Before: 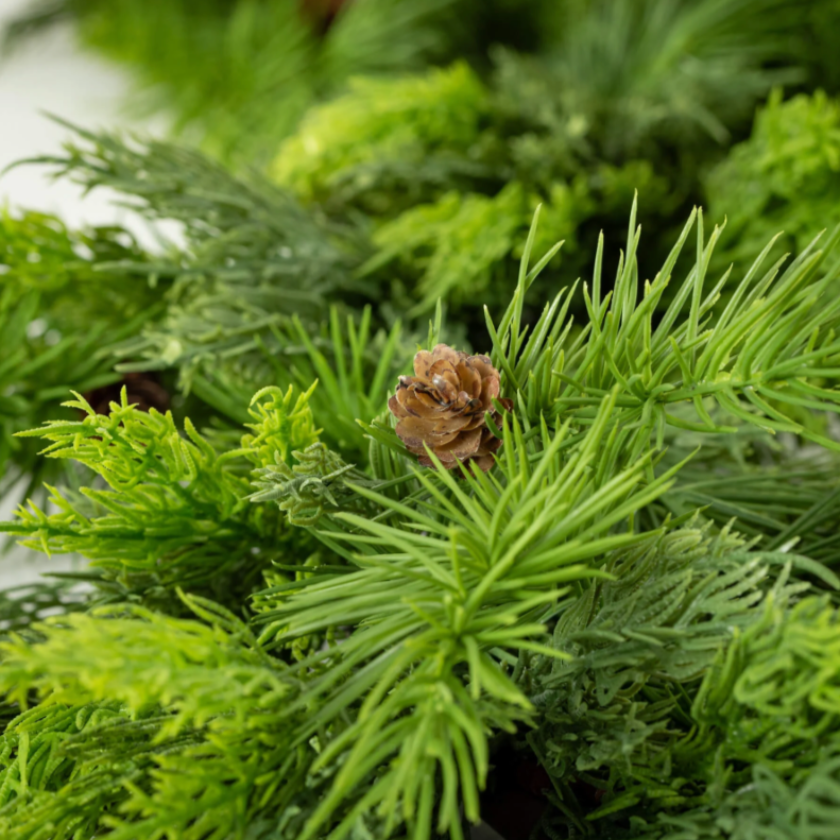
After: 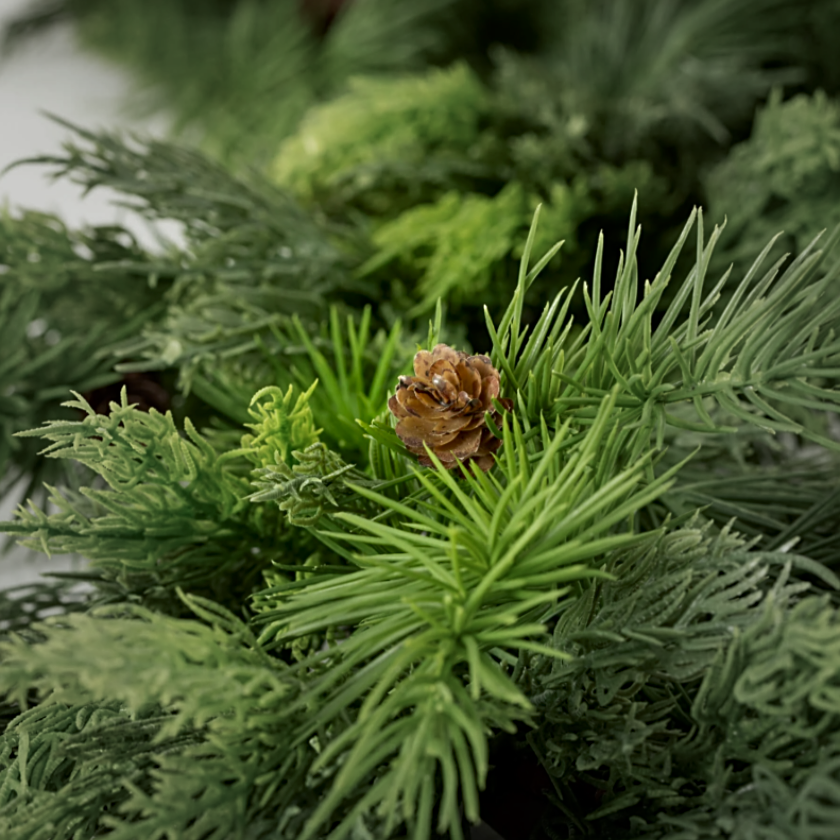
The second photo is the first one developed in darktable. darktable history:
sharpen: on, module defaults
contrast brightness saturation: brightness -0.093
vignetting: fall-off start 16.45%, fall-off radius 100.98%, brightness -0.276, width/height ratio 0.719
